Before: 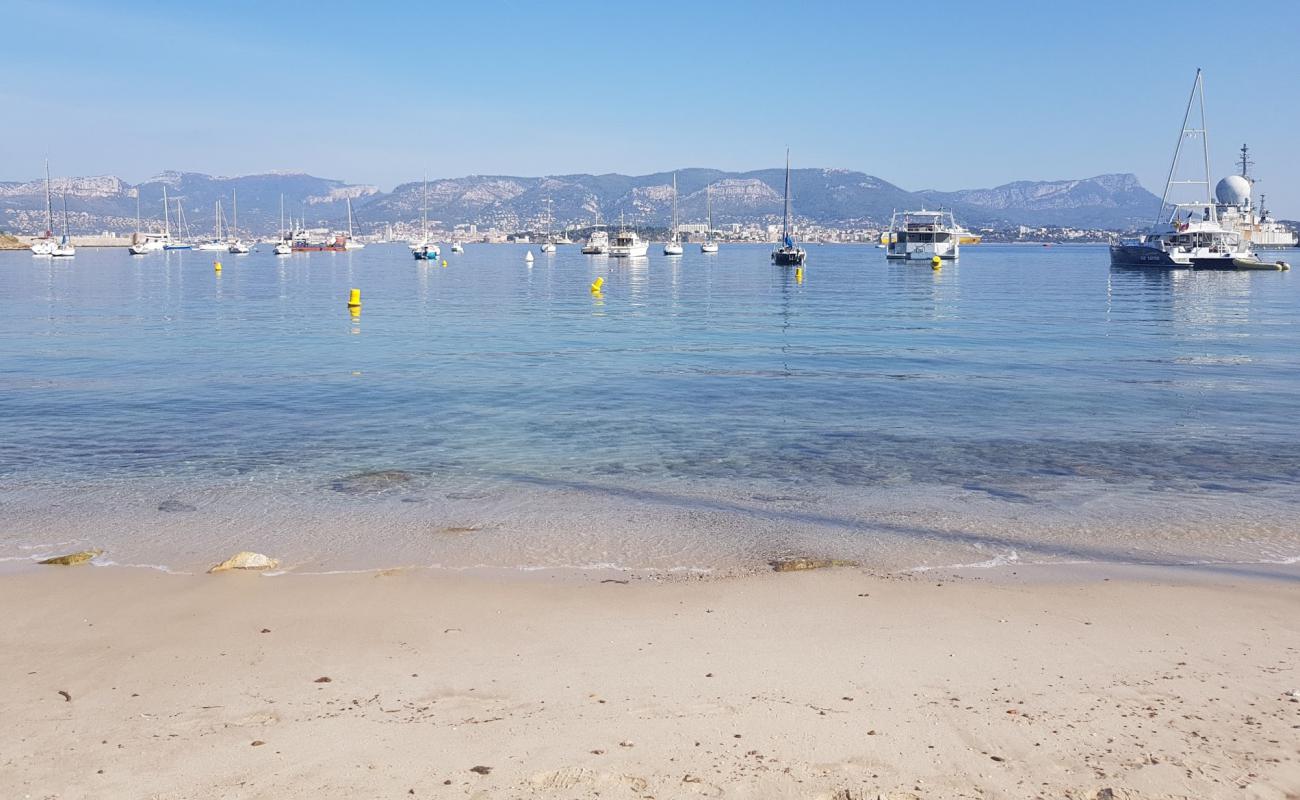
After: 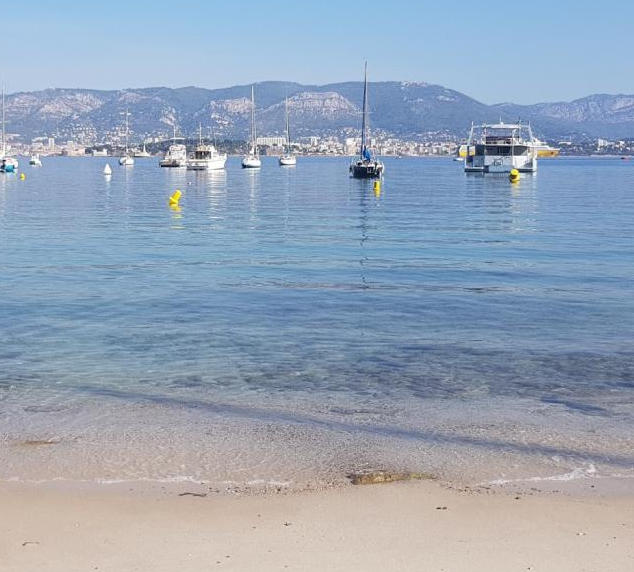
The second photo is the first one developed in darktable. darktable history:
crop: left 32.477%, top 10.967%, right 18.703%, bottom 17.454%
